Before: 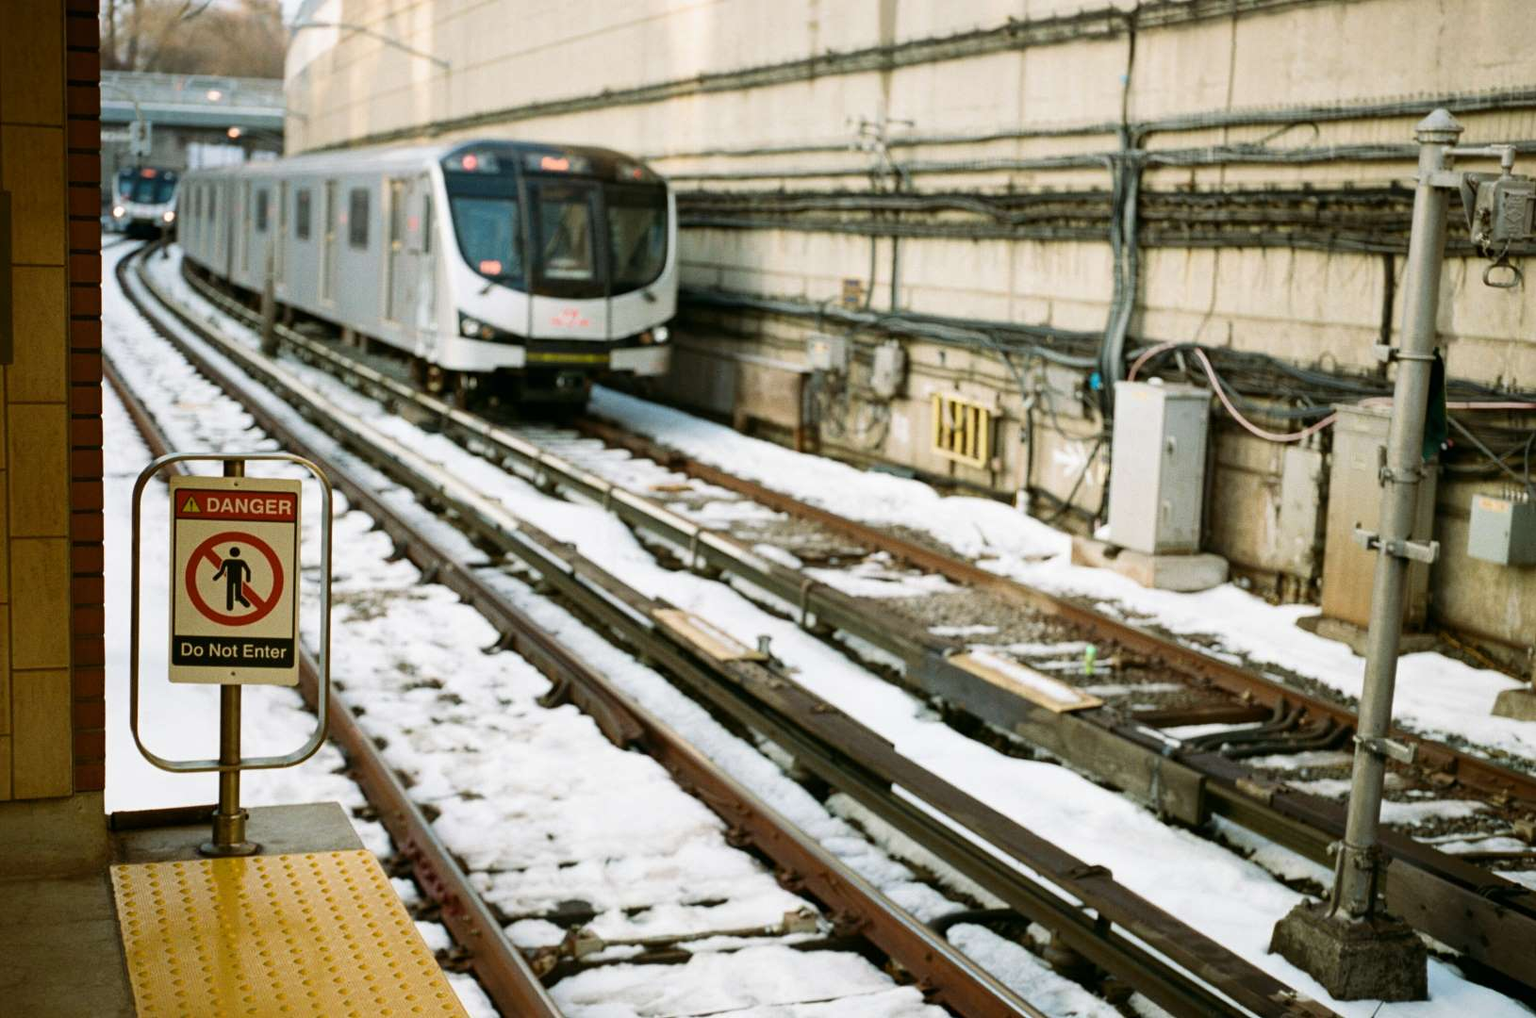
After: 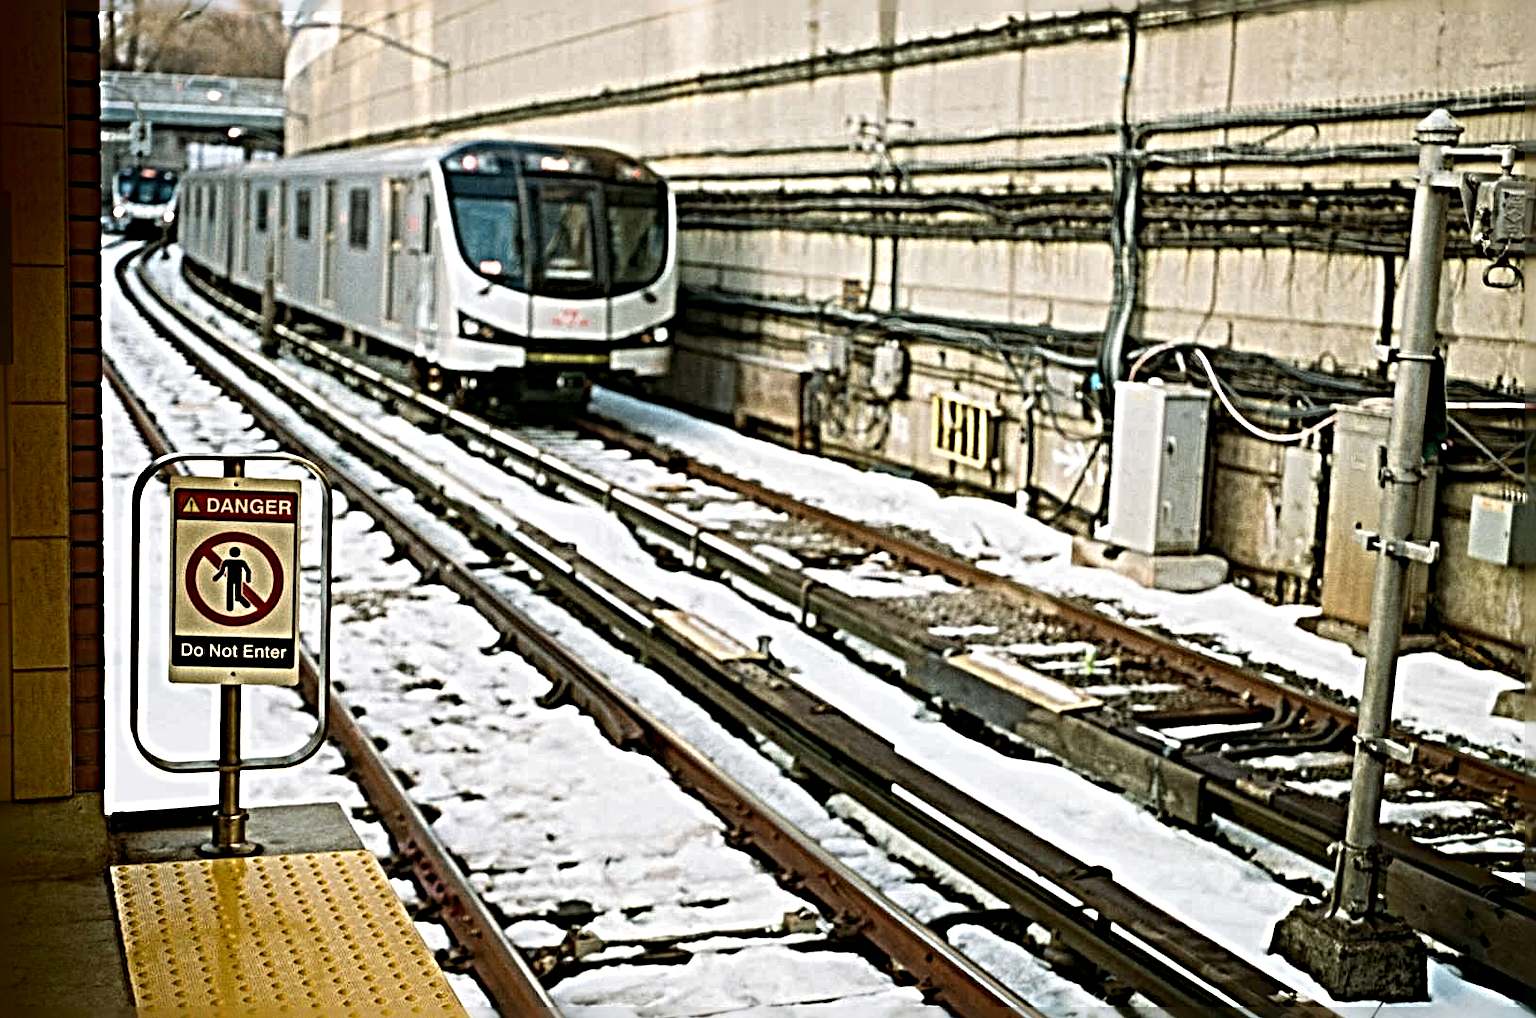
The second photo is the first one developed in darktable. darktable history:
shadows and highlights: shadows -88.59, highlights -36.04, soften with gaussian
sharpen: radius 6.292, amount 1.799, threshold 0.039
